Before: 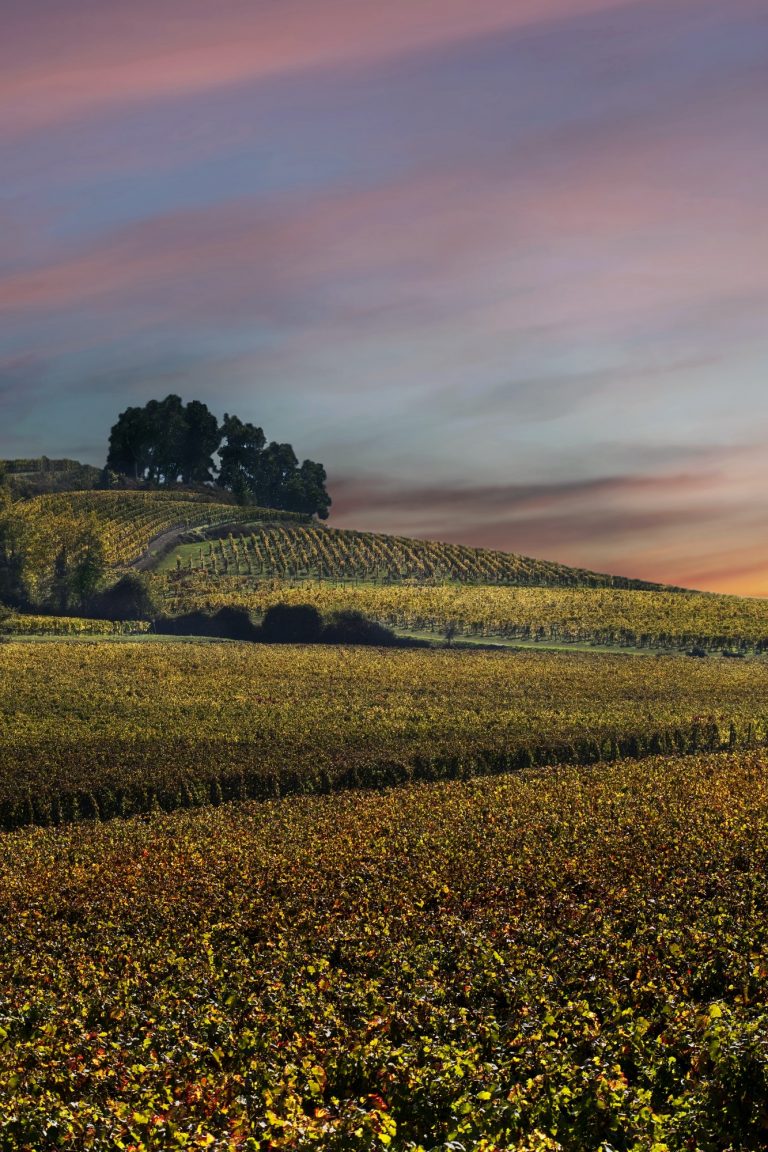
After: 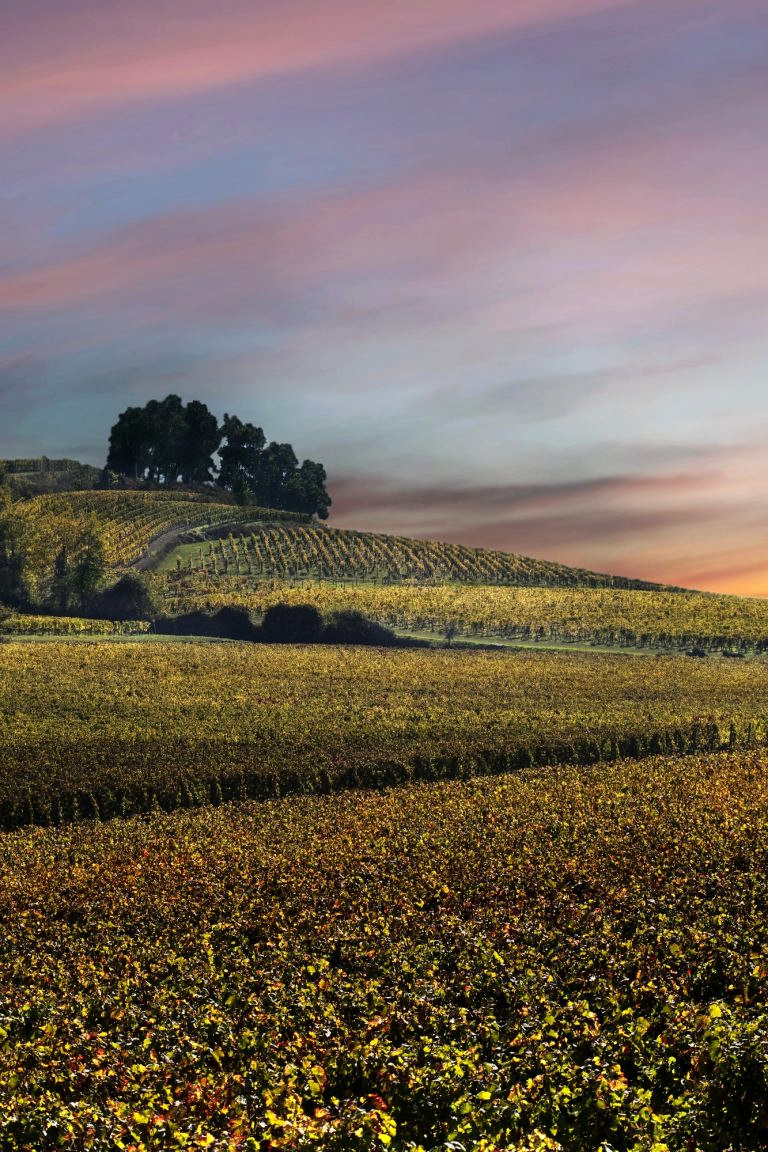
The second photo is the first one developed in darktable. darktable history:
tone equalizer: -8 EV -0.421 EV, -7 EV -0.369 EV, -6 EV -0.349 EV, -5 EV -0.26 EV, -3 EV 0.216 EV, -2 EV 0.319 EV, -1 EV 0.4 EV, +0 EV 0.402 EV
